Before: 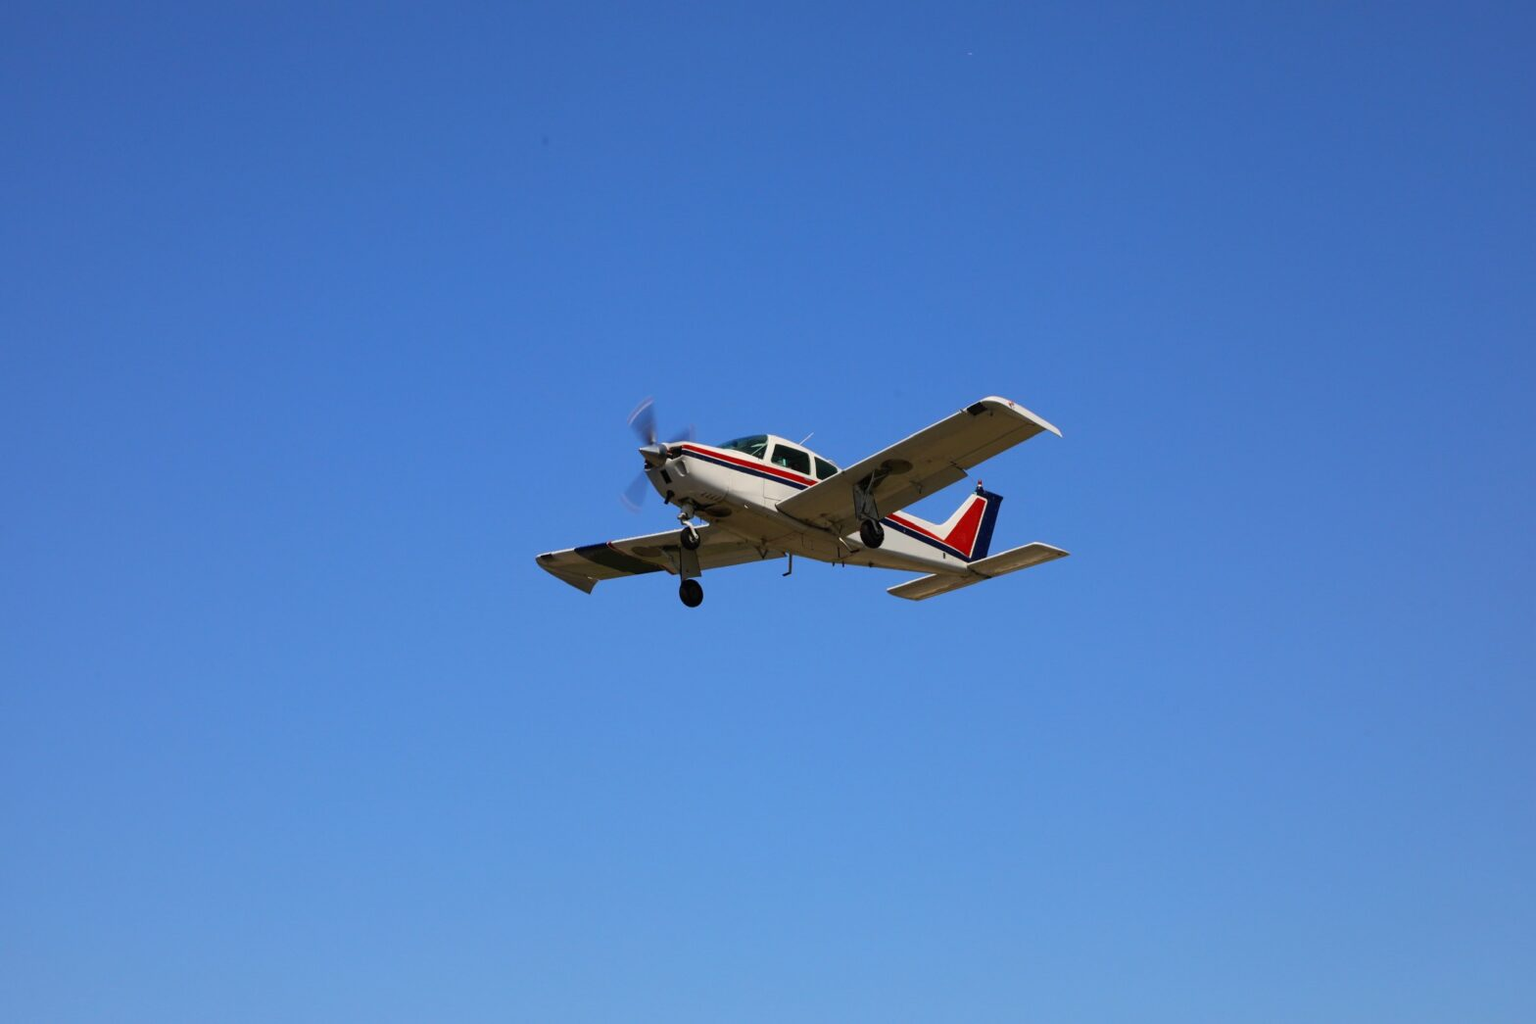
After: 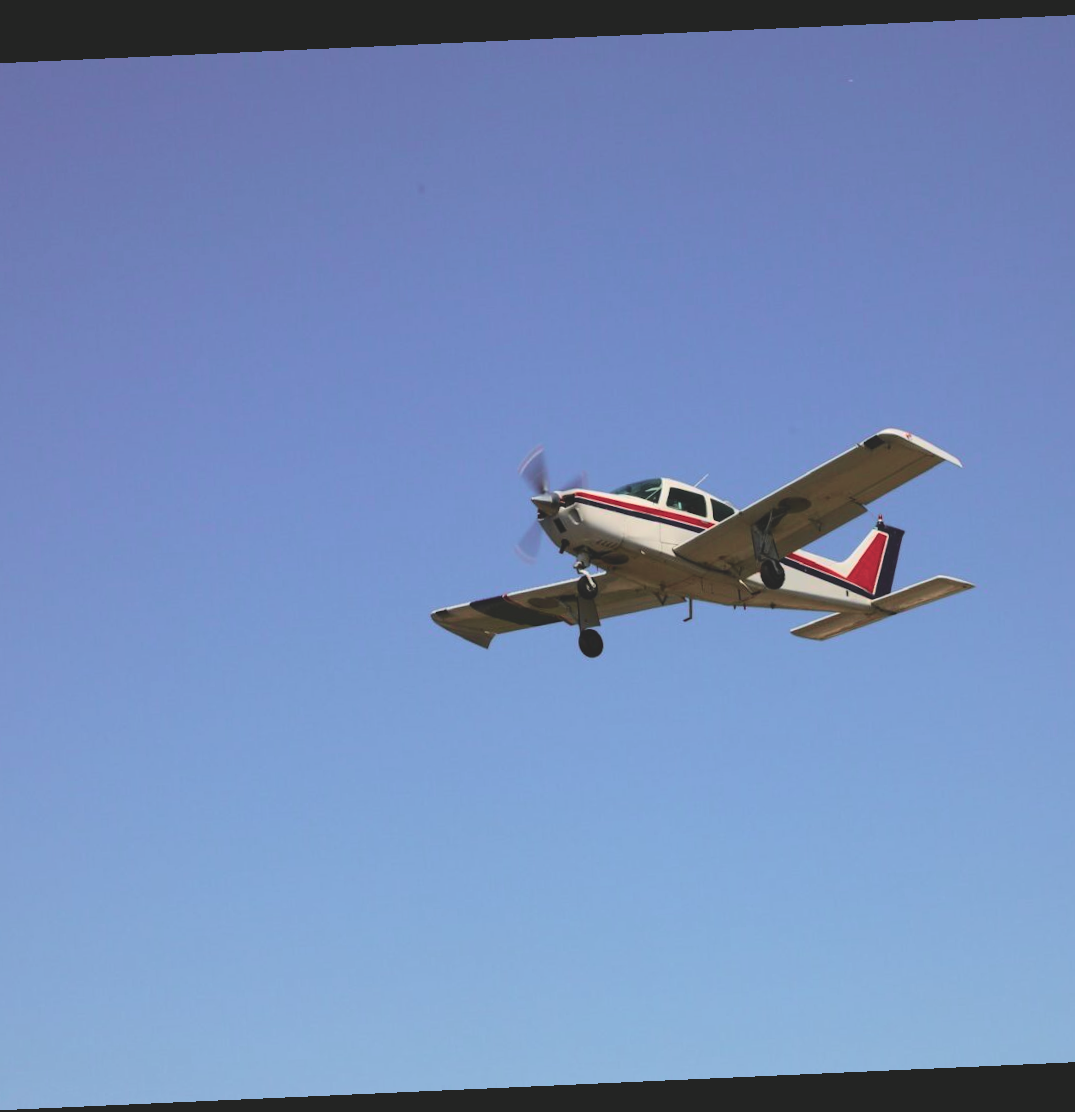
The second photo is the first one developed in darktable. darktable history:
crop and rotate: left 8.786%, right 24.548%
rotate and perspective: rotation -2.56°, automatic cropping off
exposure: black level correction -0.028, compensate highlight preservation false
tone curve: curves: ch0 [(0.003, 0) (0.066, 0.023) (0.149, 0.094) (0.264, 0.238) (0.395, 0.421) (0.517, 0.56) (0.688, 0.743) (0.813, 0.846) (1, 1)]; ch1 [(0, 0) (0.164, 0.115) (0.337, 0.332) (0.39, 0.398) (0.464, 0.461) (0.501, 0.5) (0.521, 0.535) (0.571, 0.588) (0.652, 0.681) (0.733, 0.749) (0.811, 0.796) (1, 1)]; ch2 [(0, 0) (0.337, 0.382) (0.464, 0.476) (0.501, 0.502) (0.527, 0.54) (0.556, 0.567) (0.6, 0.59) (0.687, 0.675) (1, 1)], color space Lab, independent channels, preserve colors none
